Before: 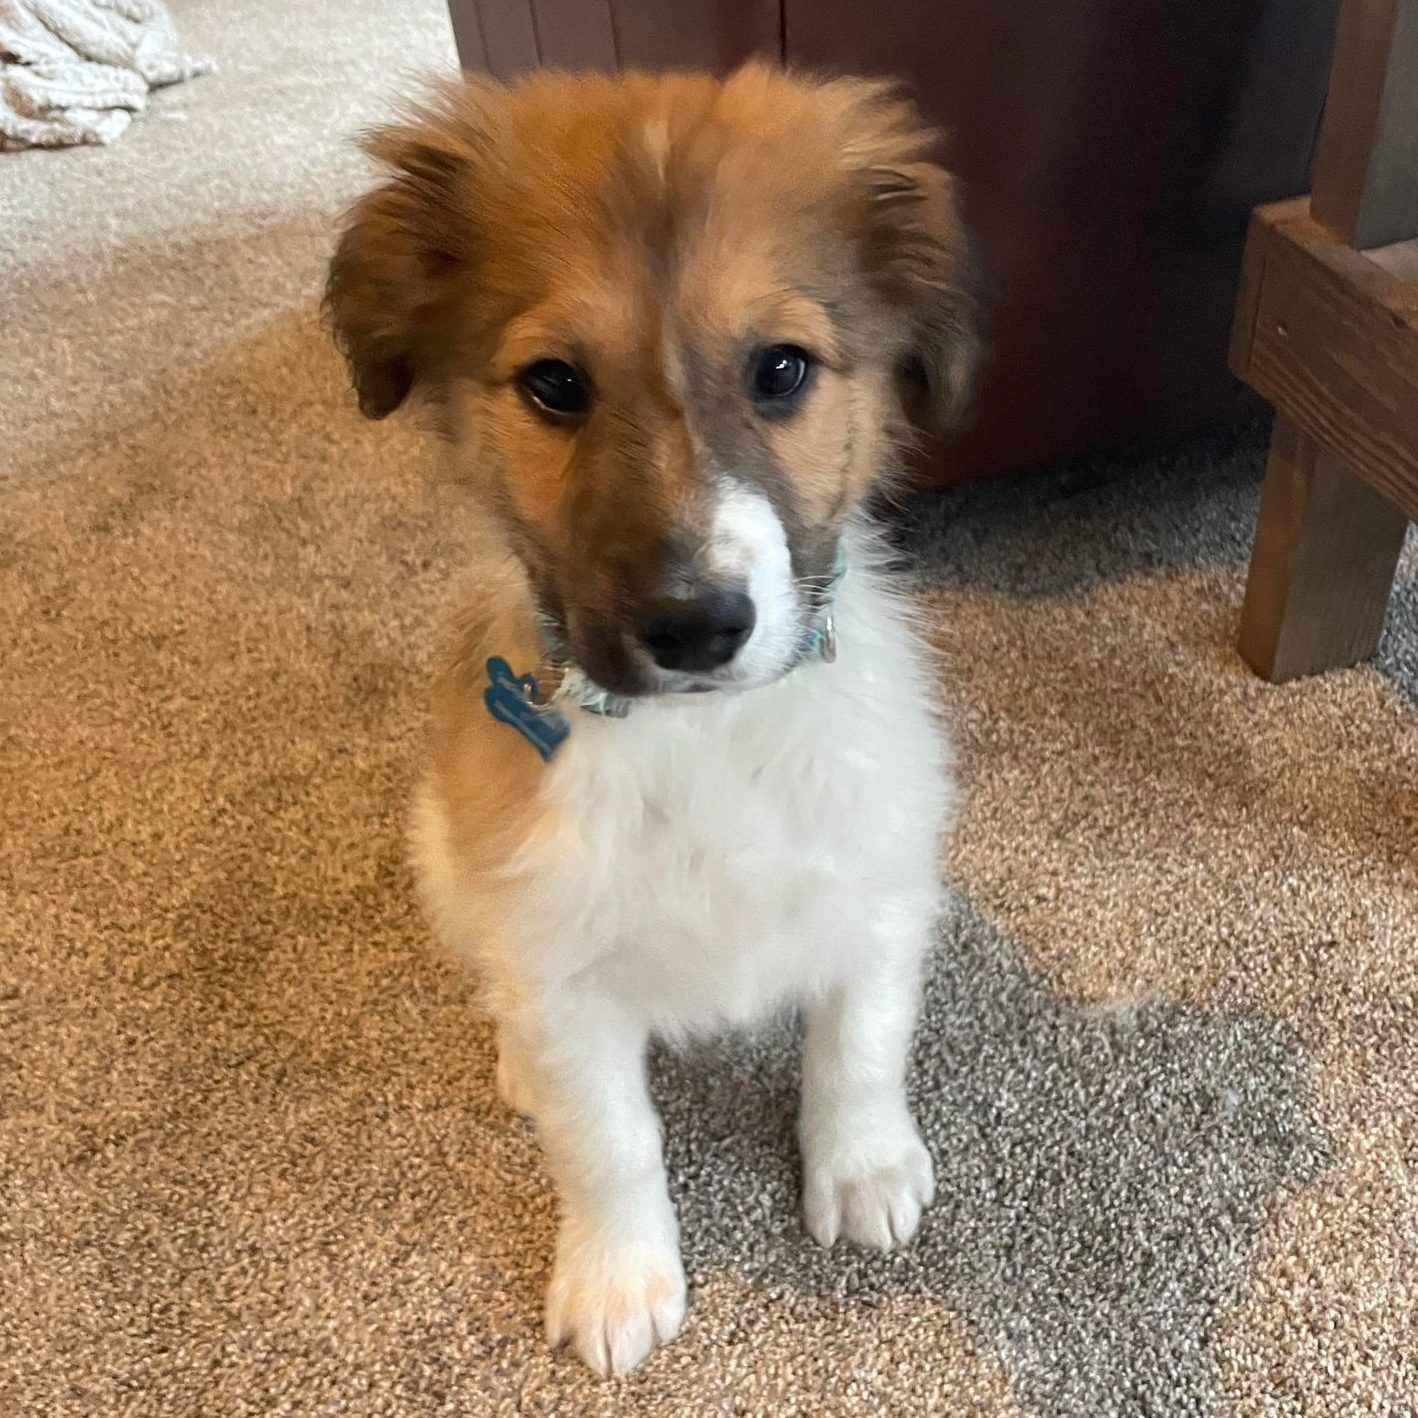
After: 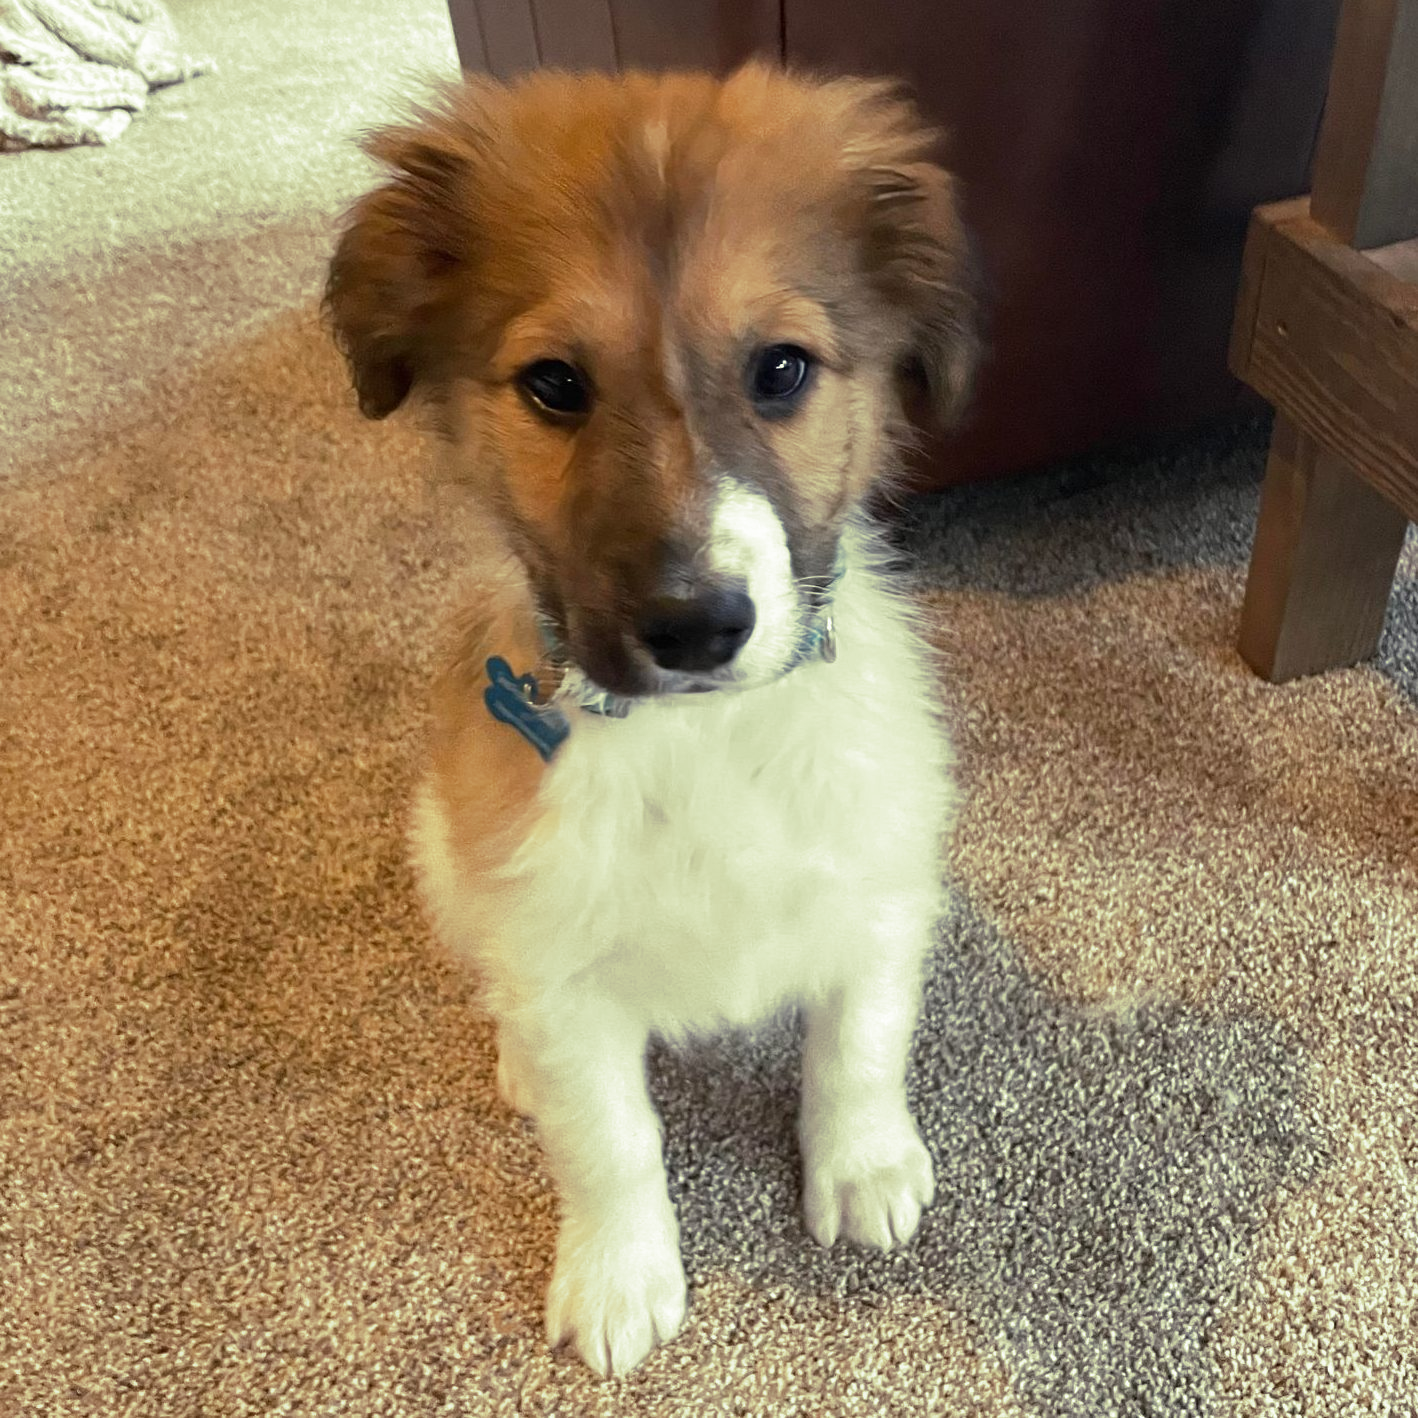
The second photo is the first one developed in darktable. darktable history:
tone equalizer: on, module defaults
split-toning: shadows › hue 290.82°, shadows › saturation 0.34, highlights › saturation 0.38, balance 0, compress 50%
